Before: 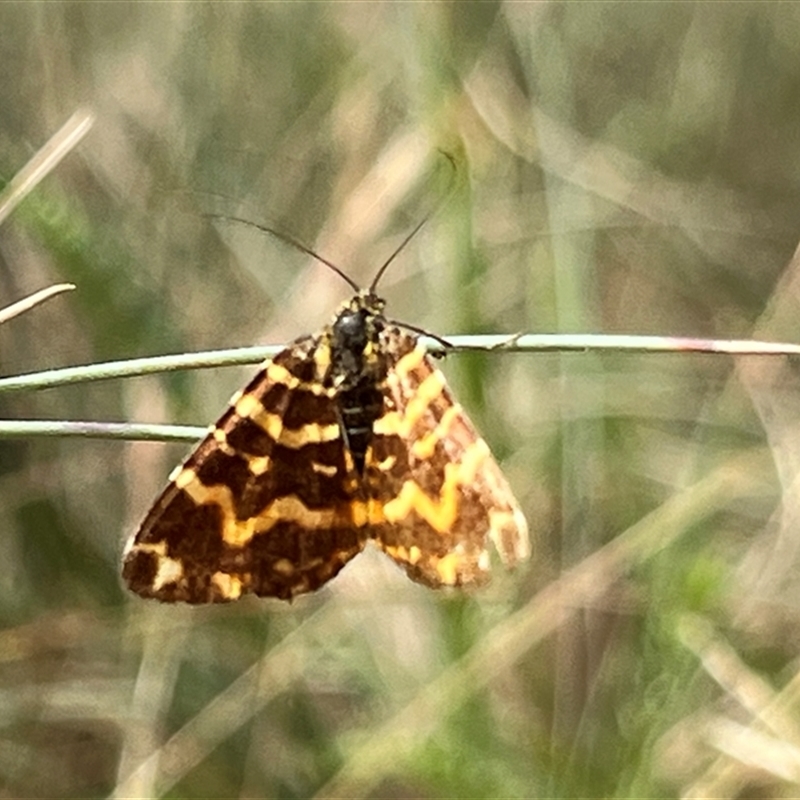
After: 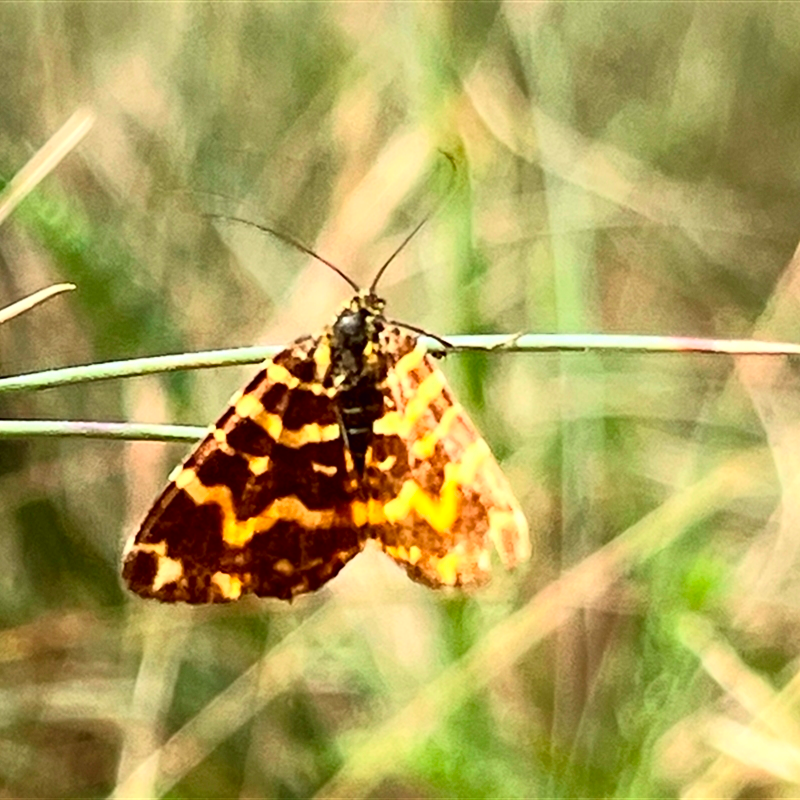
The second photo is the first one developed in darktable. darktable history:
tone curve: curves: ch0 [(0, 0) (0.051, 0.03) (0.096, 0.071) (0.241, 0.247) (0.455, 0.525) (0.594, 0.697) (0.741, 0.845) (0.871, 0.933) (1, 0.984)]; ch1 [(0, 0) (0.1, 0.038) (0.318, 0.243) (0.399, 0.351) (0.478, 0.469) (0.499, 0.499) (0.534, 0.549) (0.565, 0.594) (0.601, 0.634) (0.666, 0.7) (1, 1)]; ch2 [(0, 0) (0.453, 0.45) (0.479, 0.483) (0.504, 0.499) (0.52, 0.519) (0.541, 0.559) (0.592, 0.612) (0.824, 0.815) (1, 1)], color space Lab, independent channels, preserve colors none
color balance: lift [1, 1.001, 0.999, 1.001], gamma [1, 1.004, 1.007, 0.993], gain [1, 0.991, 0.987, 1.013], contrast 10%, output saturation 120%
